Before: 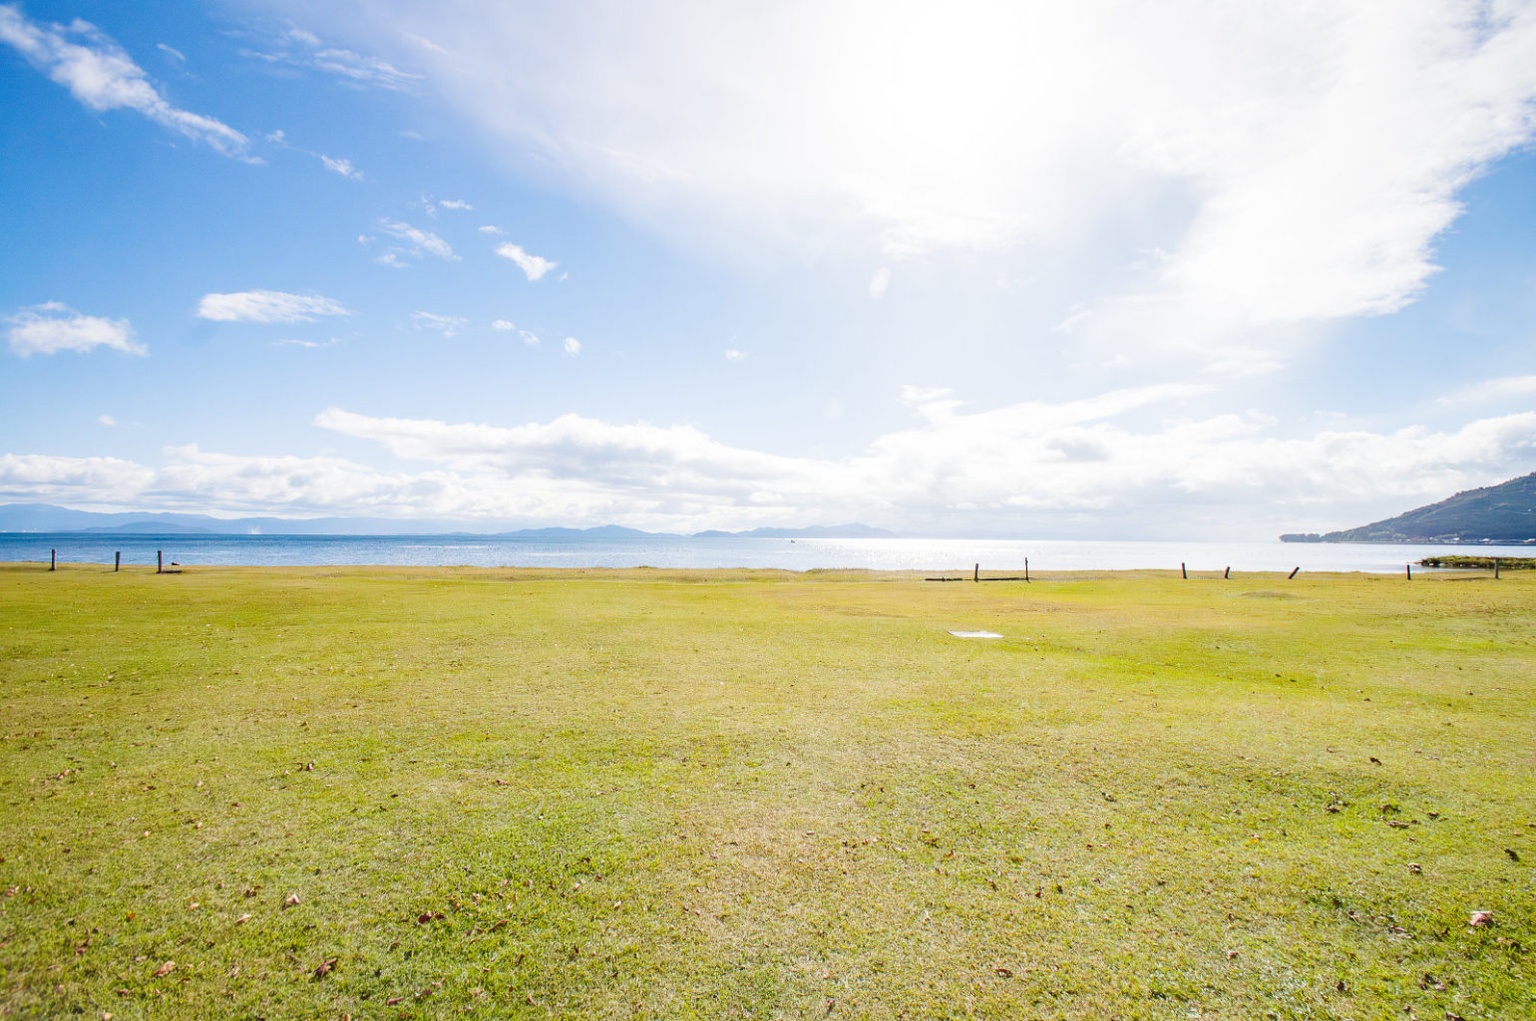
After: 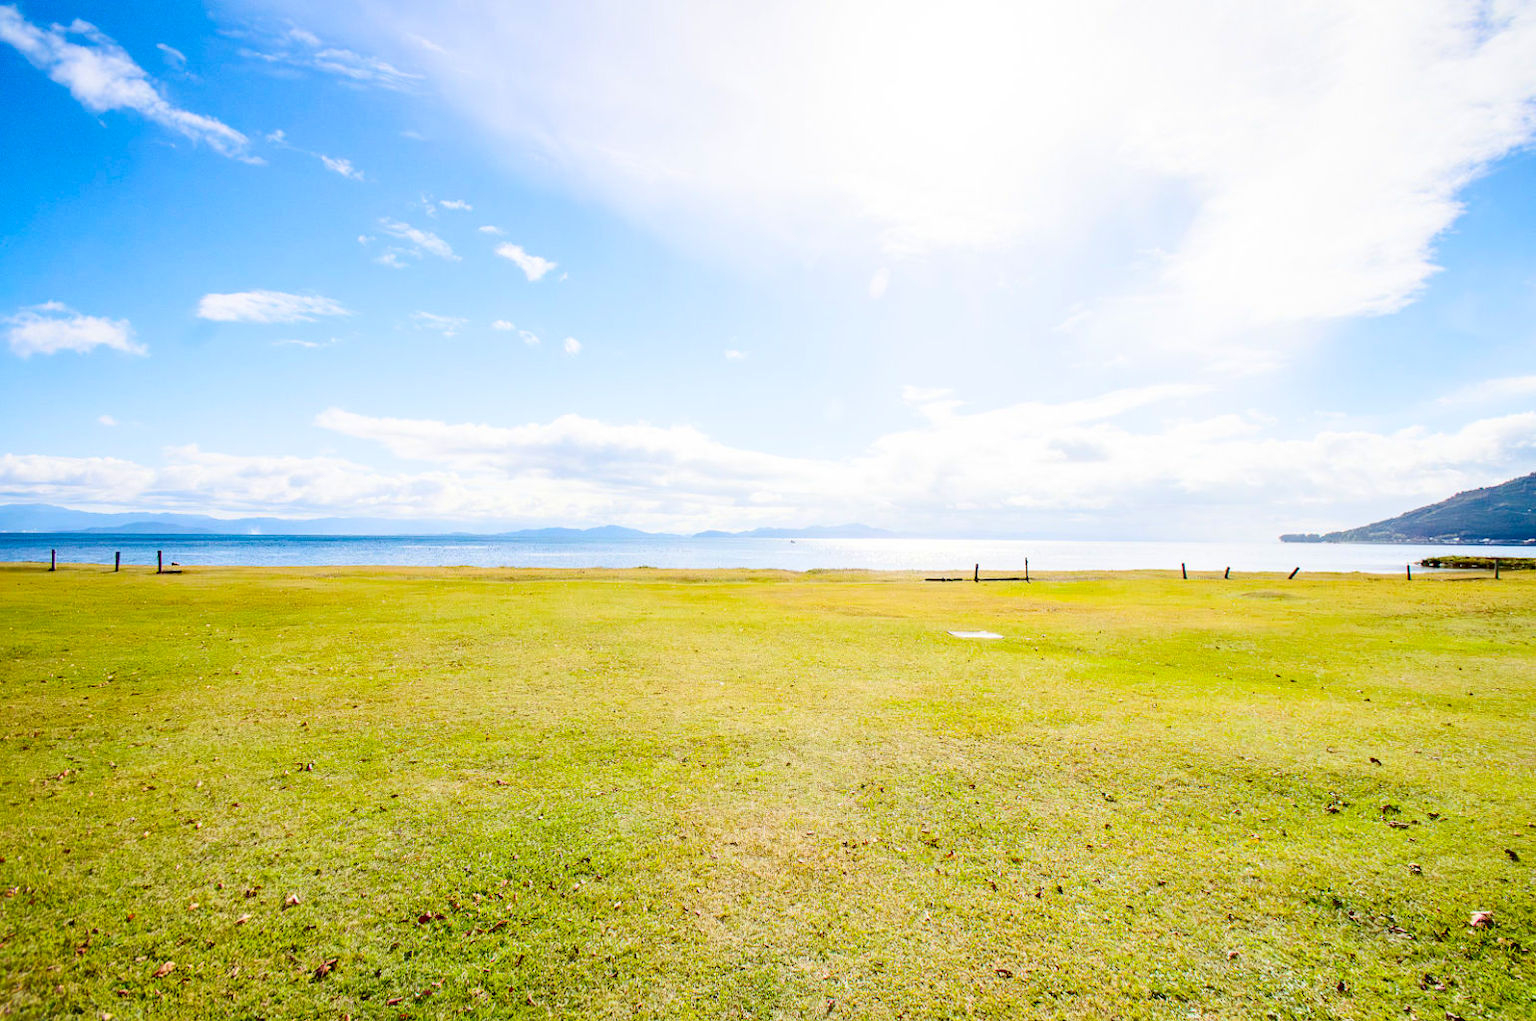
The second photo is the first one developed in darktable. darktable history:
contrast brightness saturation: contrast 0.18, saturation 0.3
exposure: black level correction 0.012, compensate highlight preservation false
